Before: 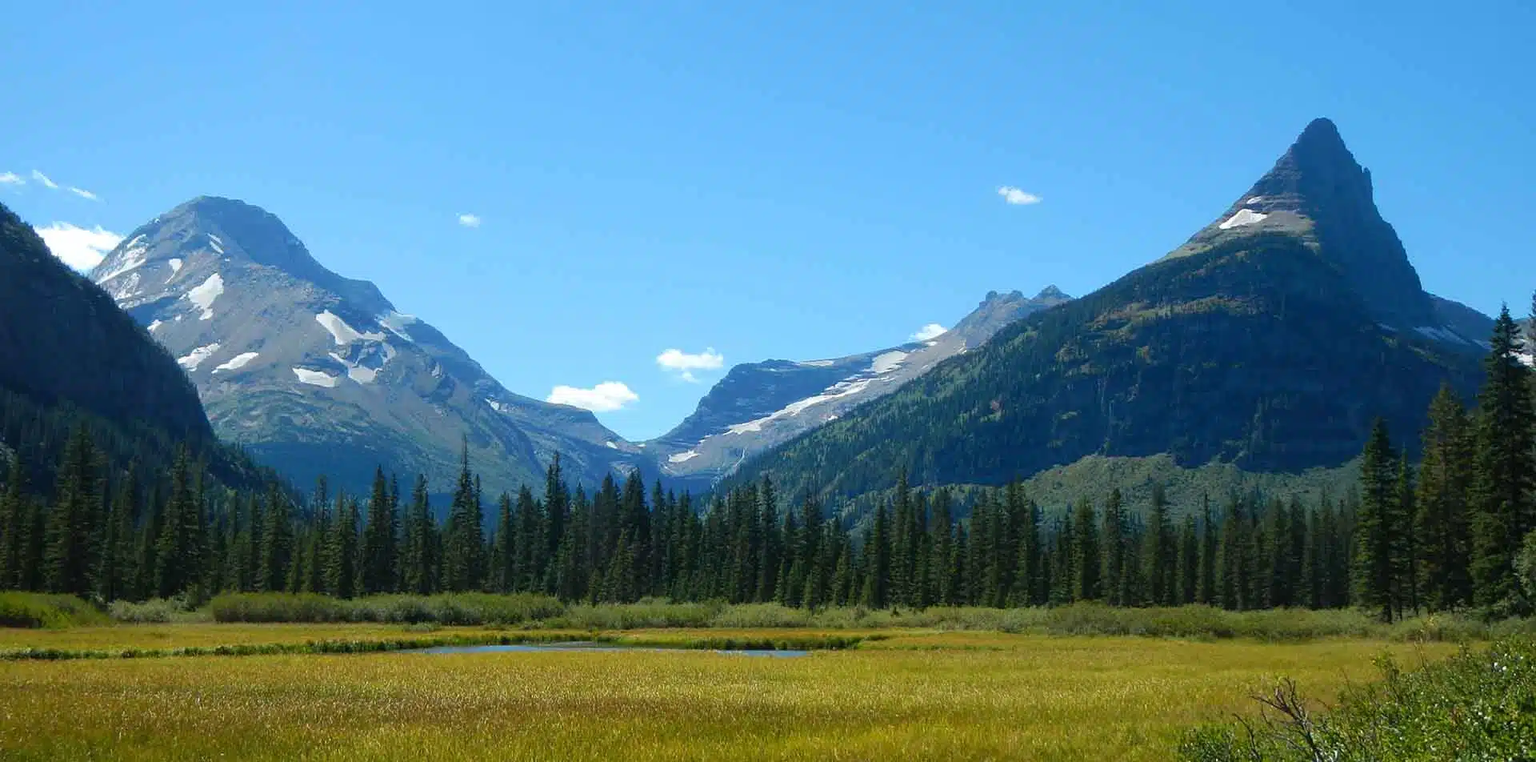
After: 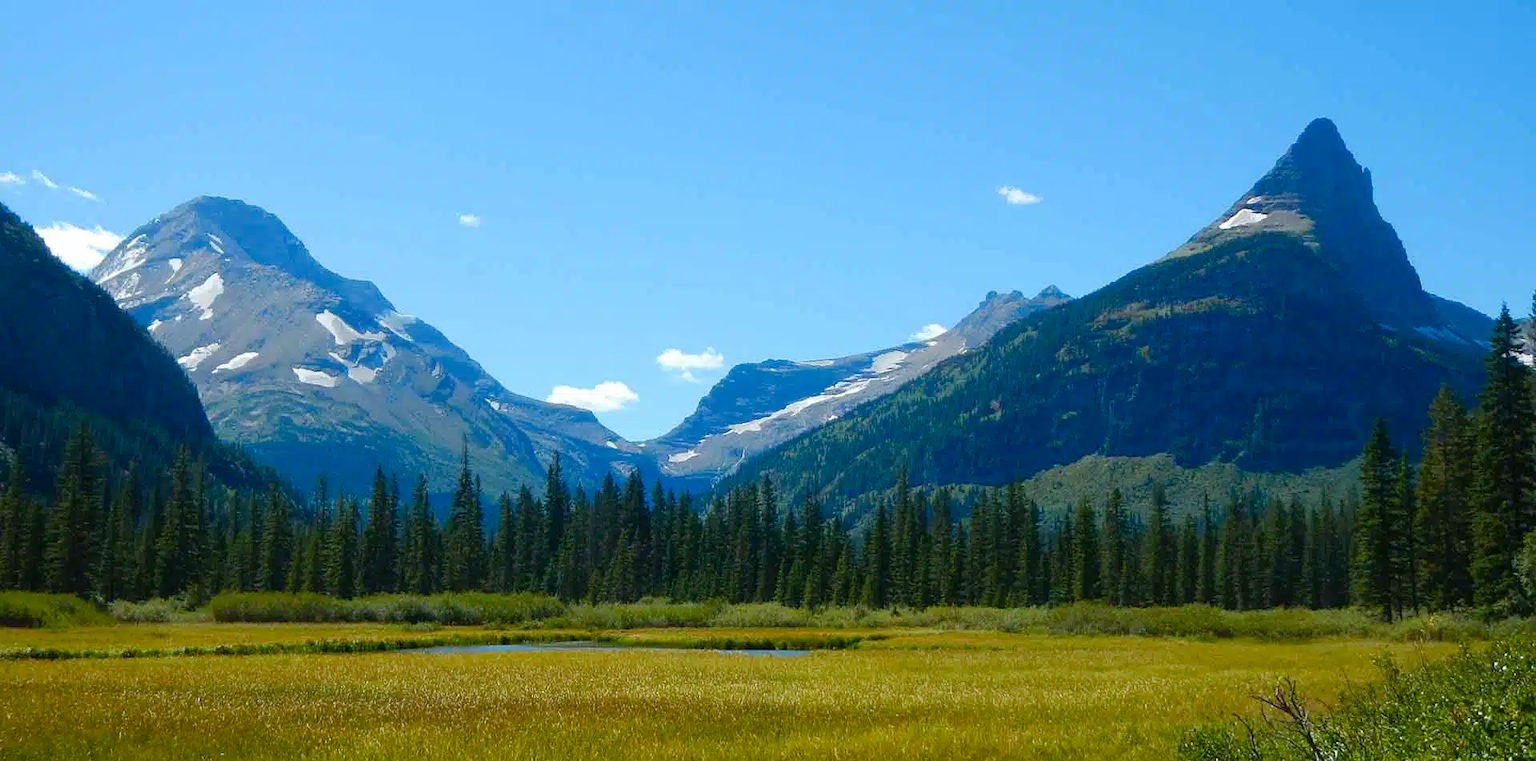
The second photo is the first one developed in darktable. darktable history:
color balance rgb: linear chroma grading › global chroma 14.577%, perceptual saturation grading › global saturation 0.676%, perceptual saturation grading › highlights -32.171%, perceptual saturation grading › mid-tones 6.059%, perceptual saturation grading › shadows 19.043%, global vibrance 20%
